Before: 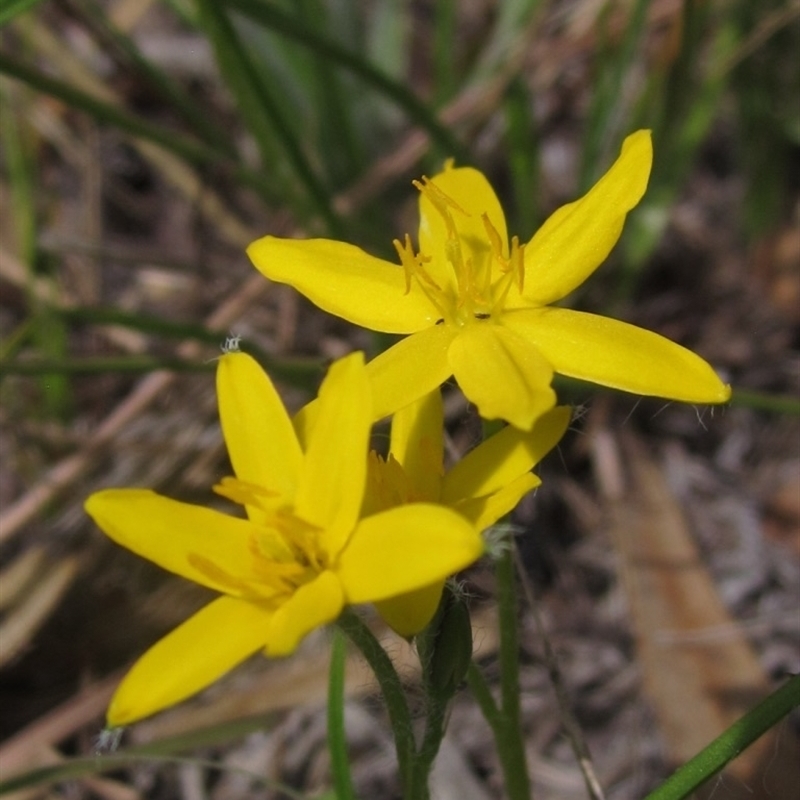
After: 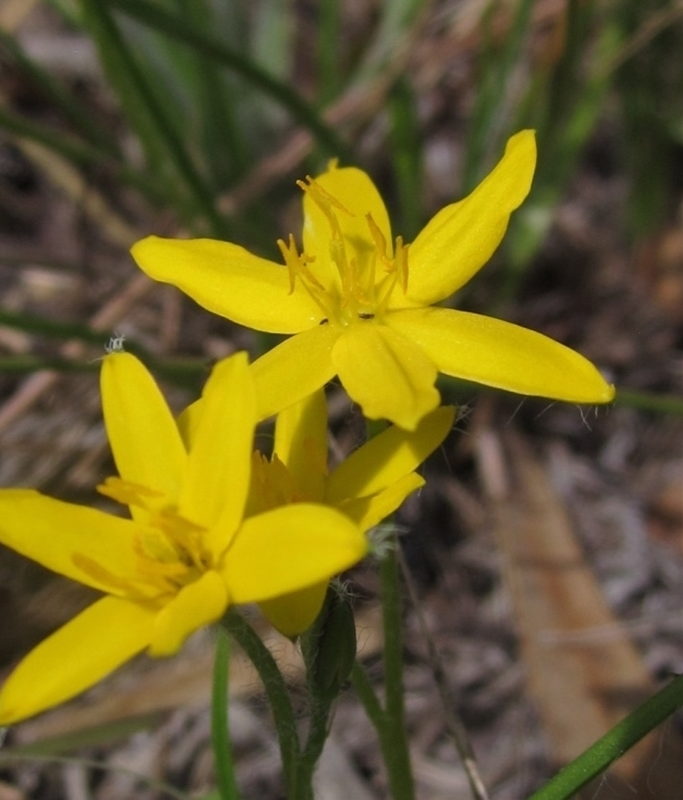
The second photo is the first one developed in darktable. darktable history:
crop and rotate: left 14.588%
